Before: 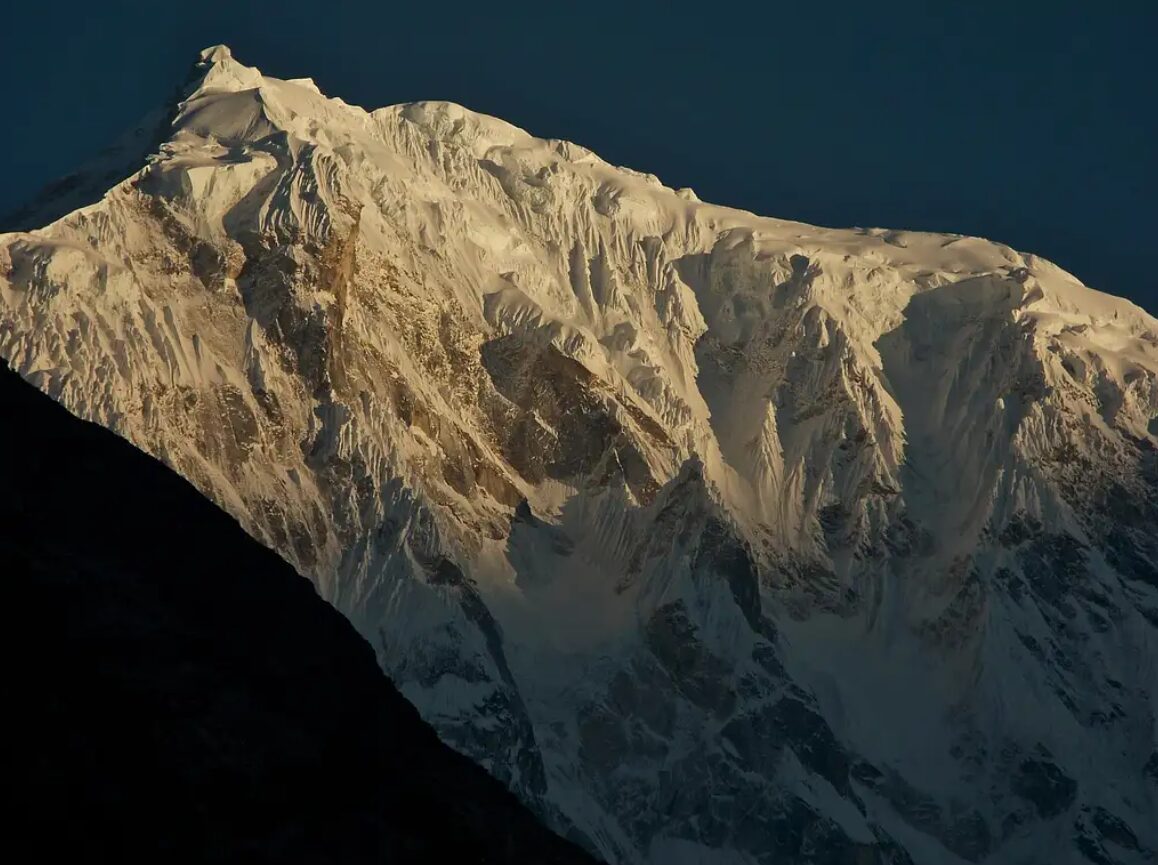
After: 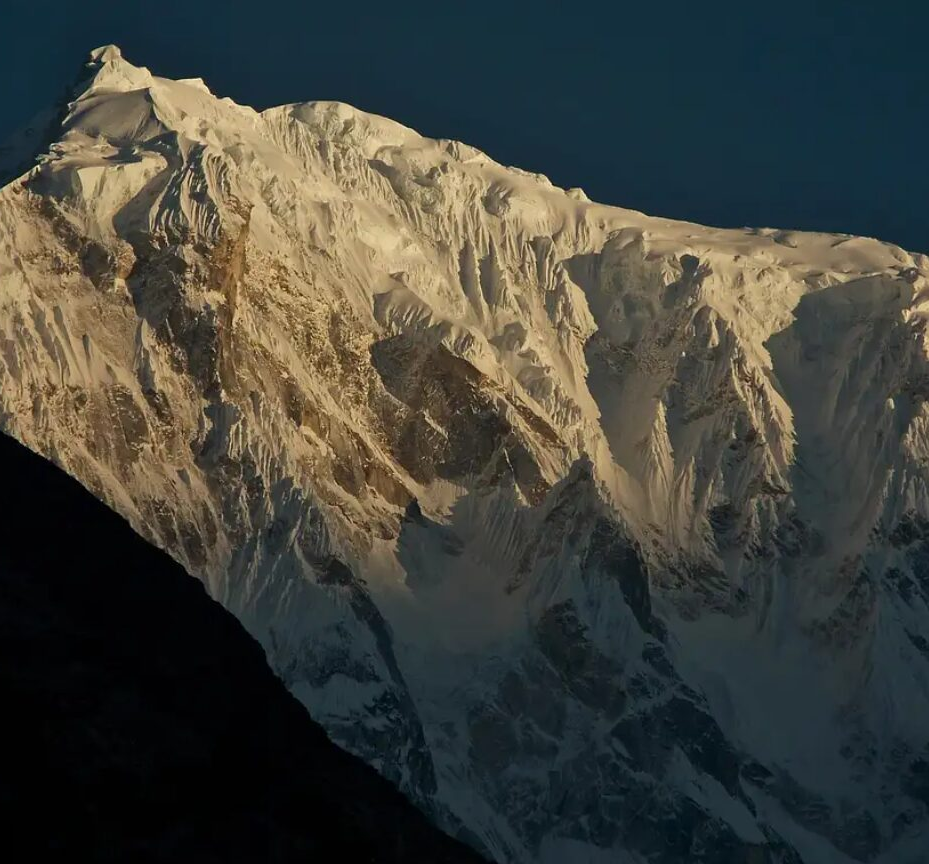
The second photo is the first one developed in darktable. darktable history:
crop and rotate: left 9.501%, right 10.242%
